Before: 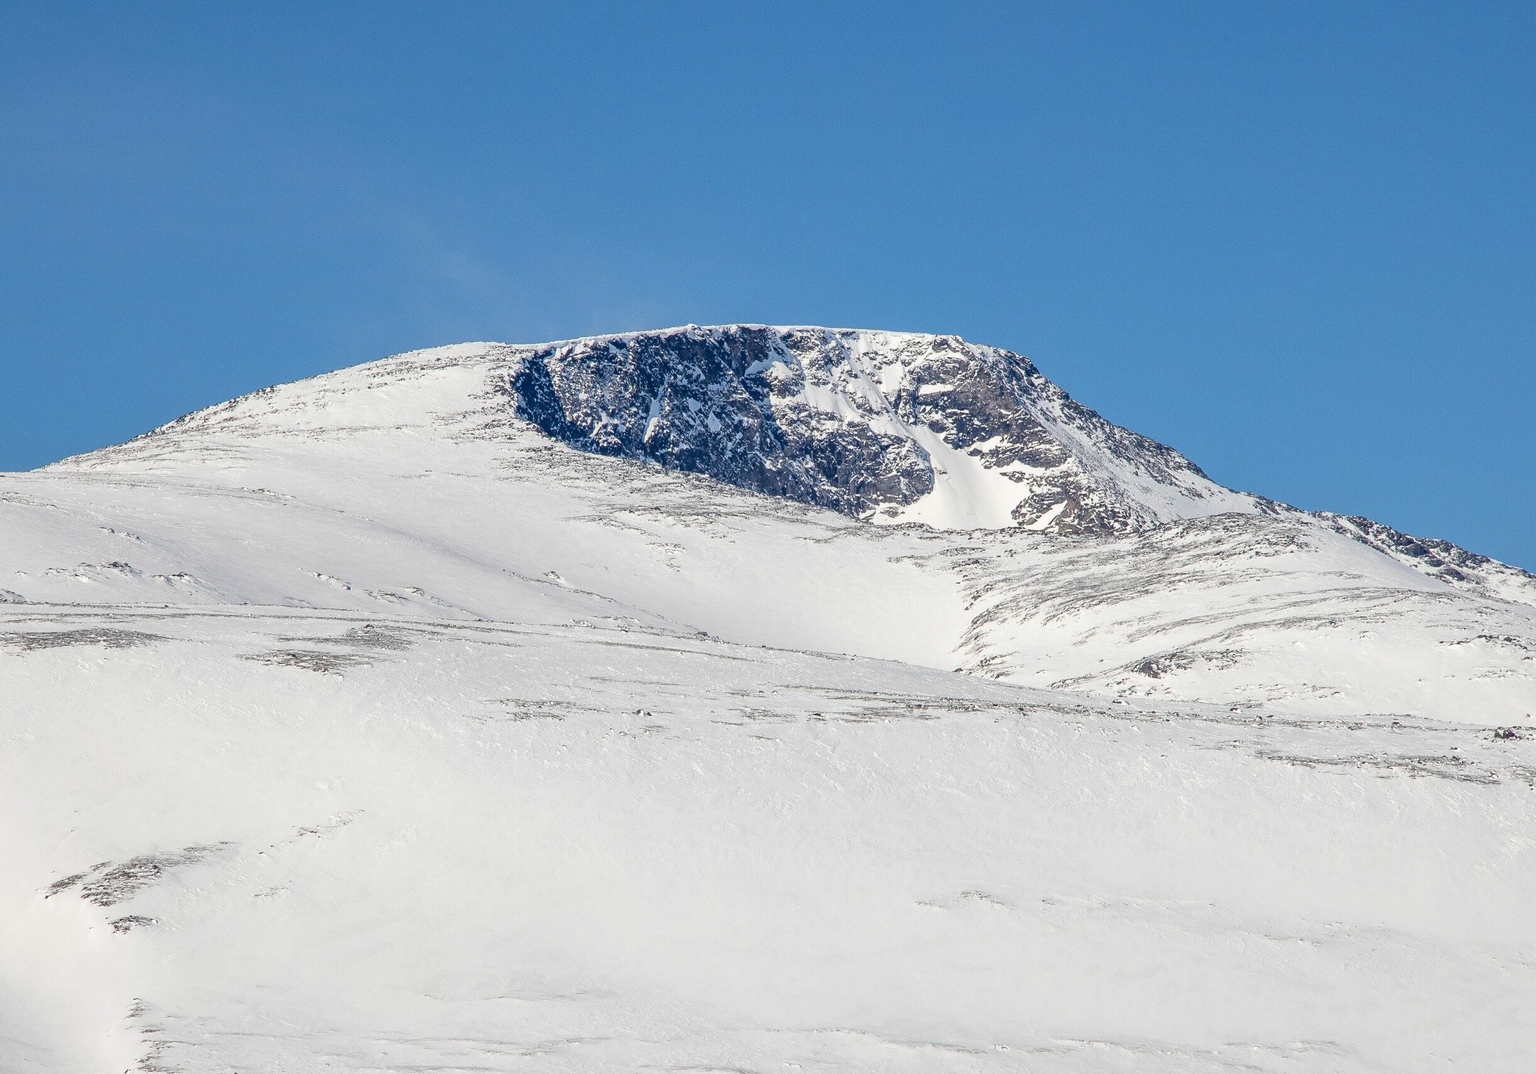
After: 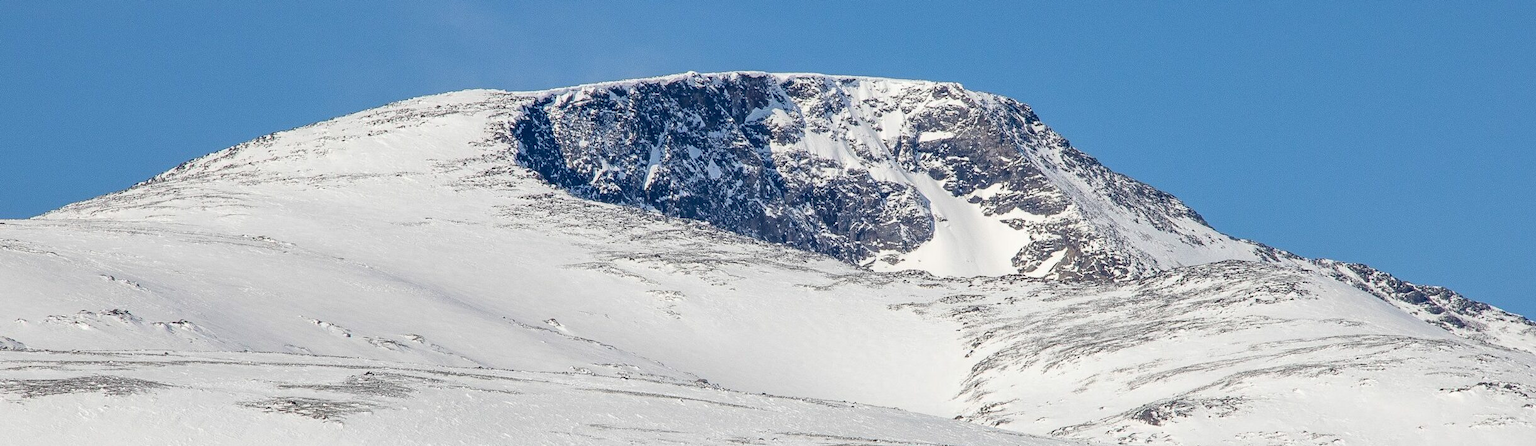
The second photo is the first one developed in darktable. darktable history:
crop and rotate: top 23.594%, bottom 34.869%
